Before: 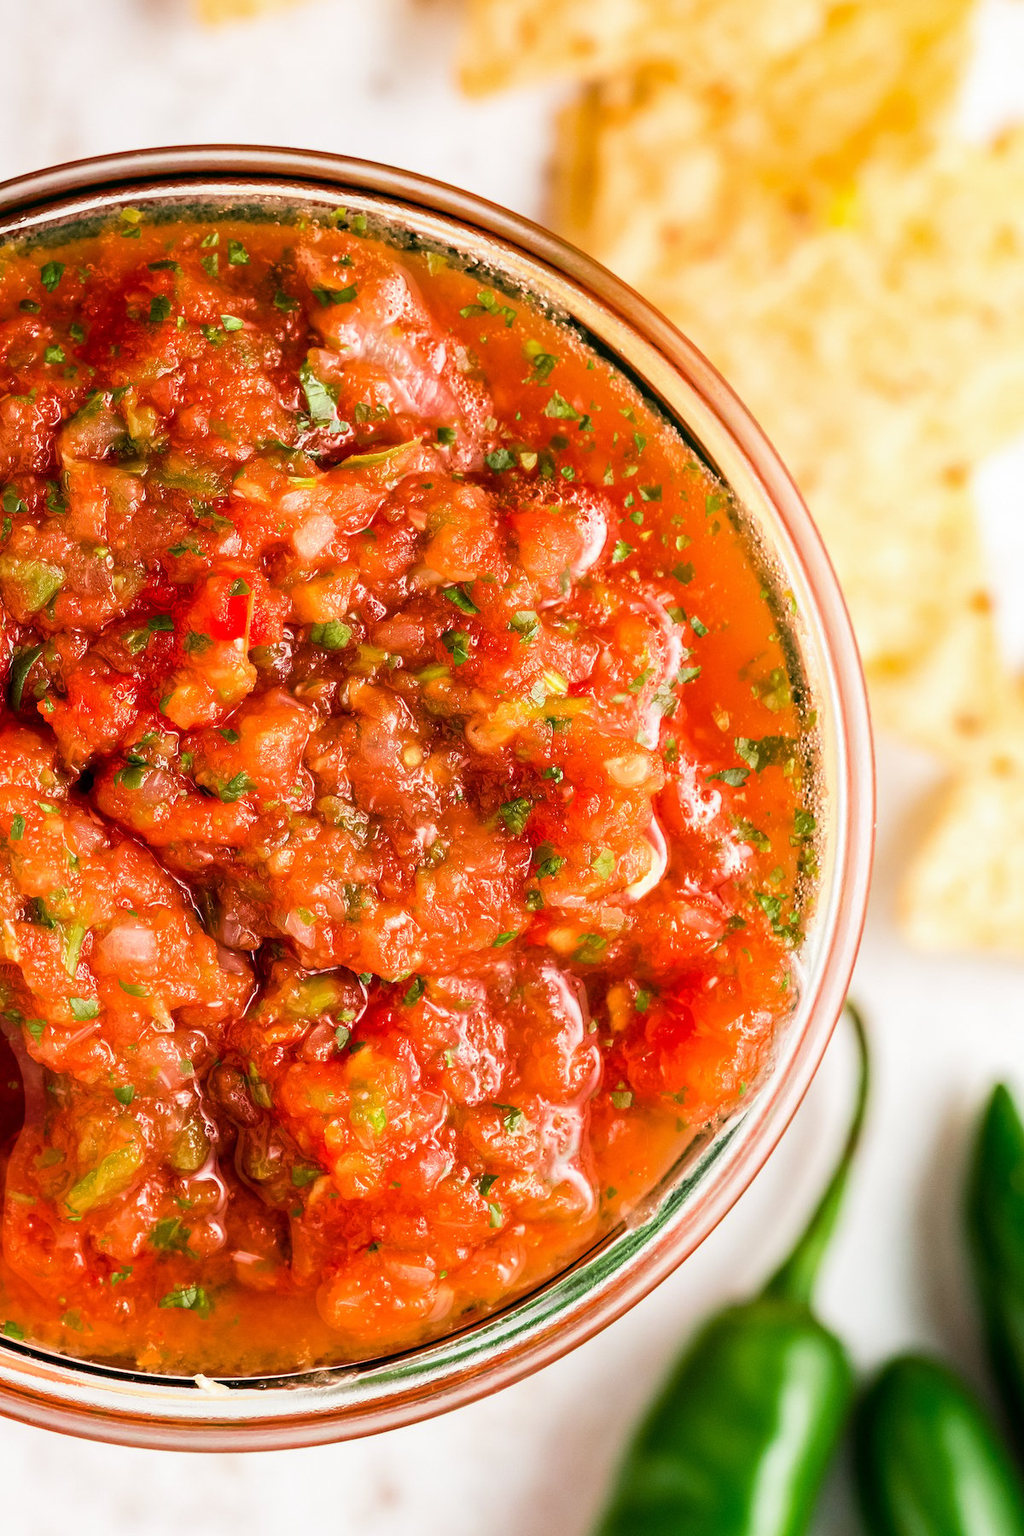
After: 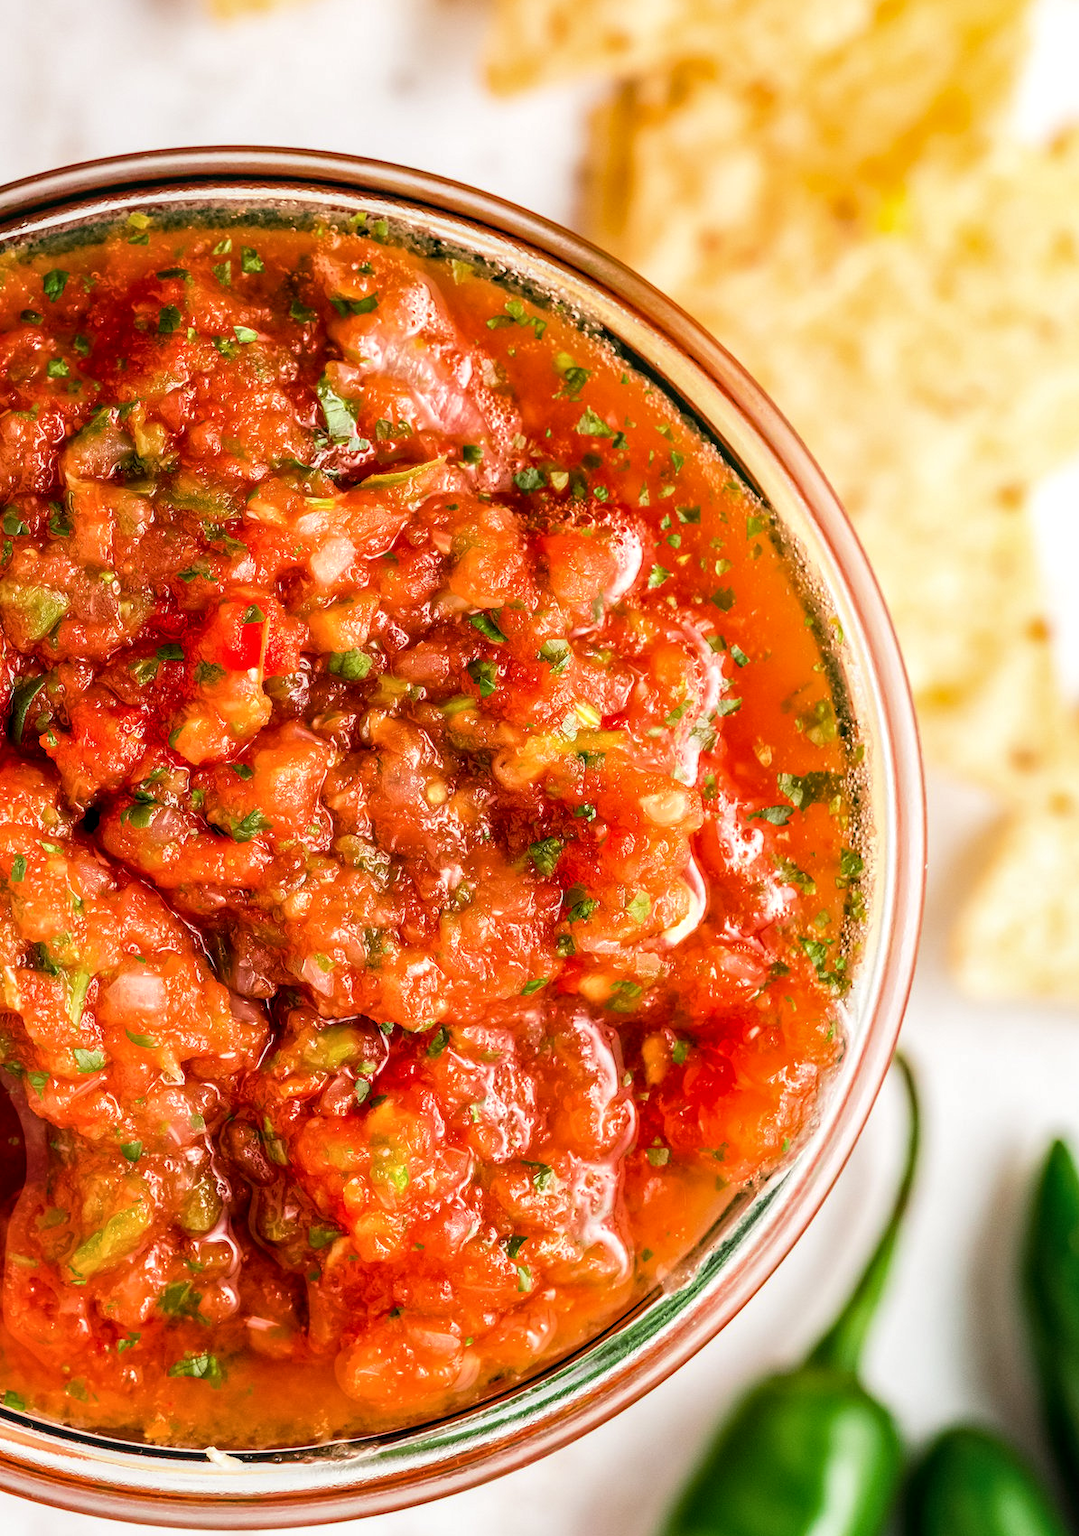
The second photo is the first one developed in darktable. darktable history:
crop: top 0.448%, right 0.264%, bottom 5.045%
local contrast: on, module defaults
